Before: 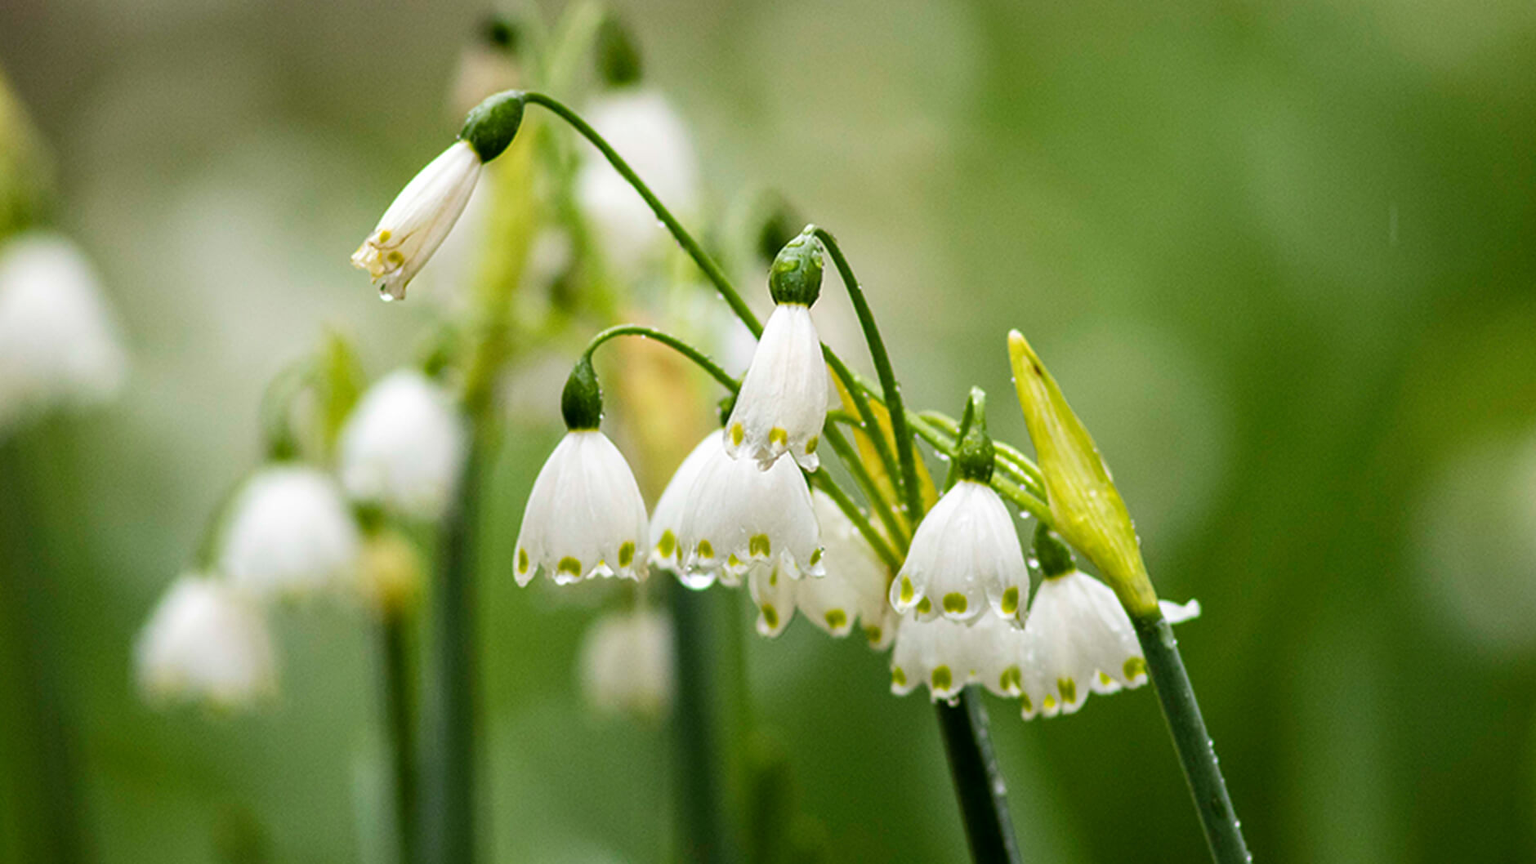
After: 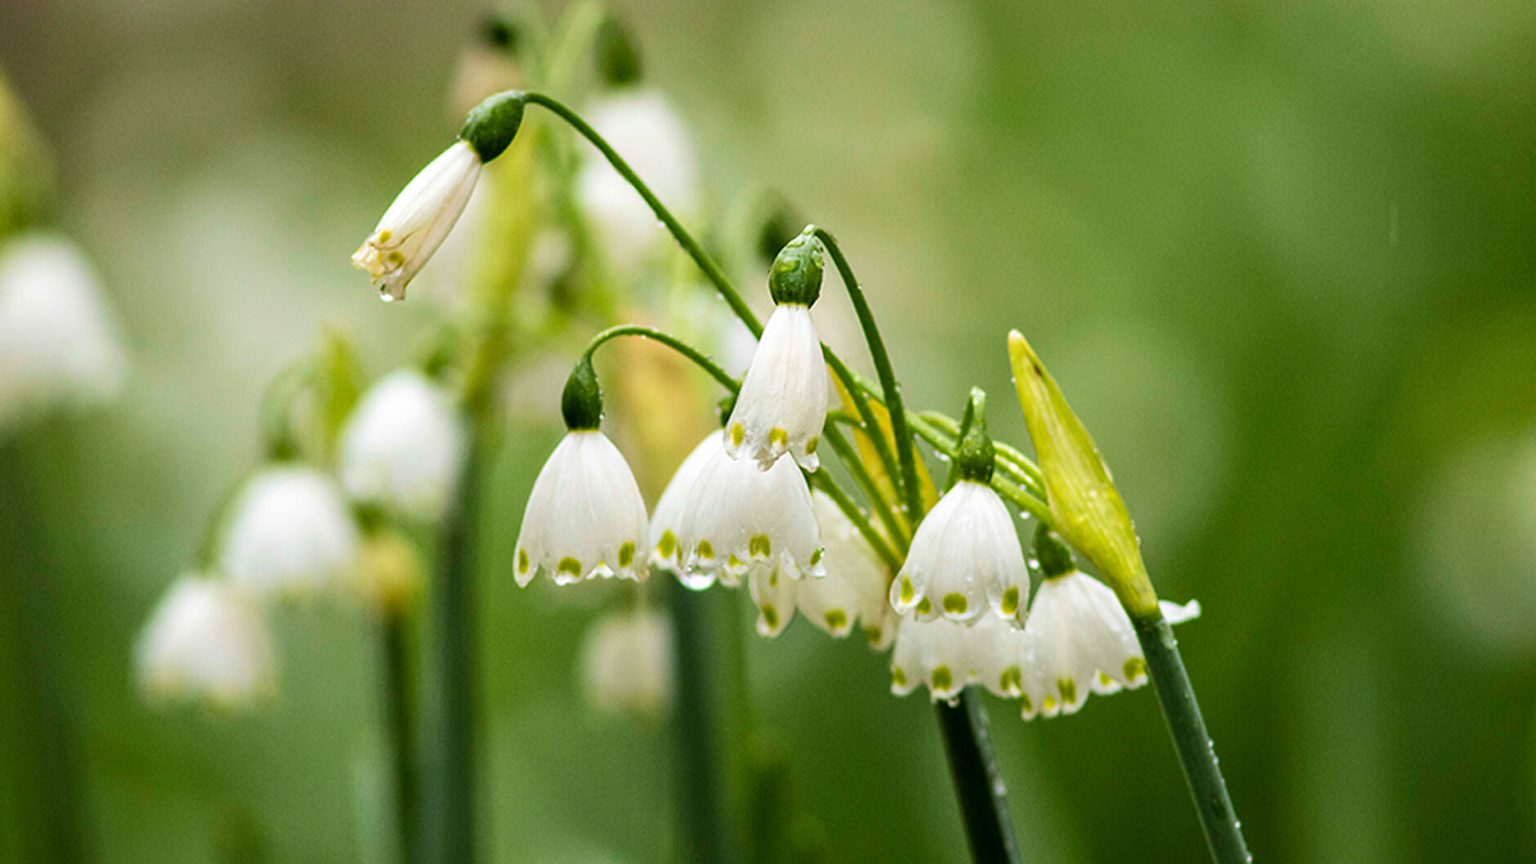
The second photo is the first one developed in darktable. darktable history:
velvia: strength 24.42%
